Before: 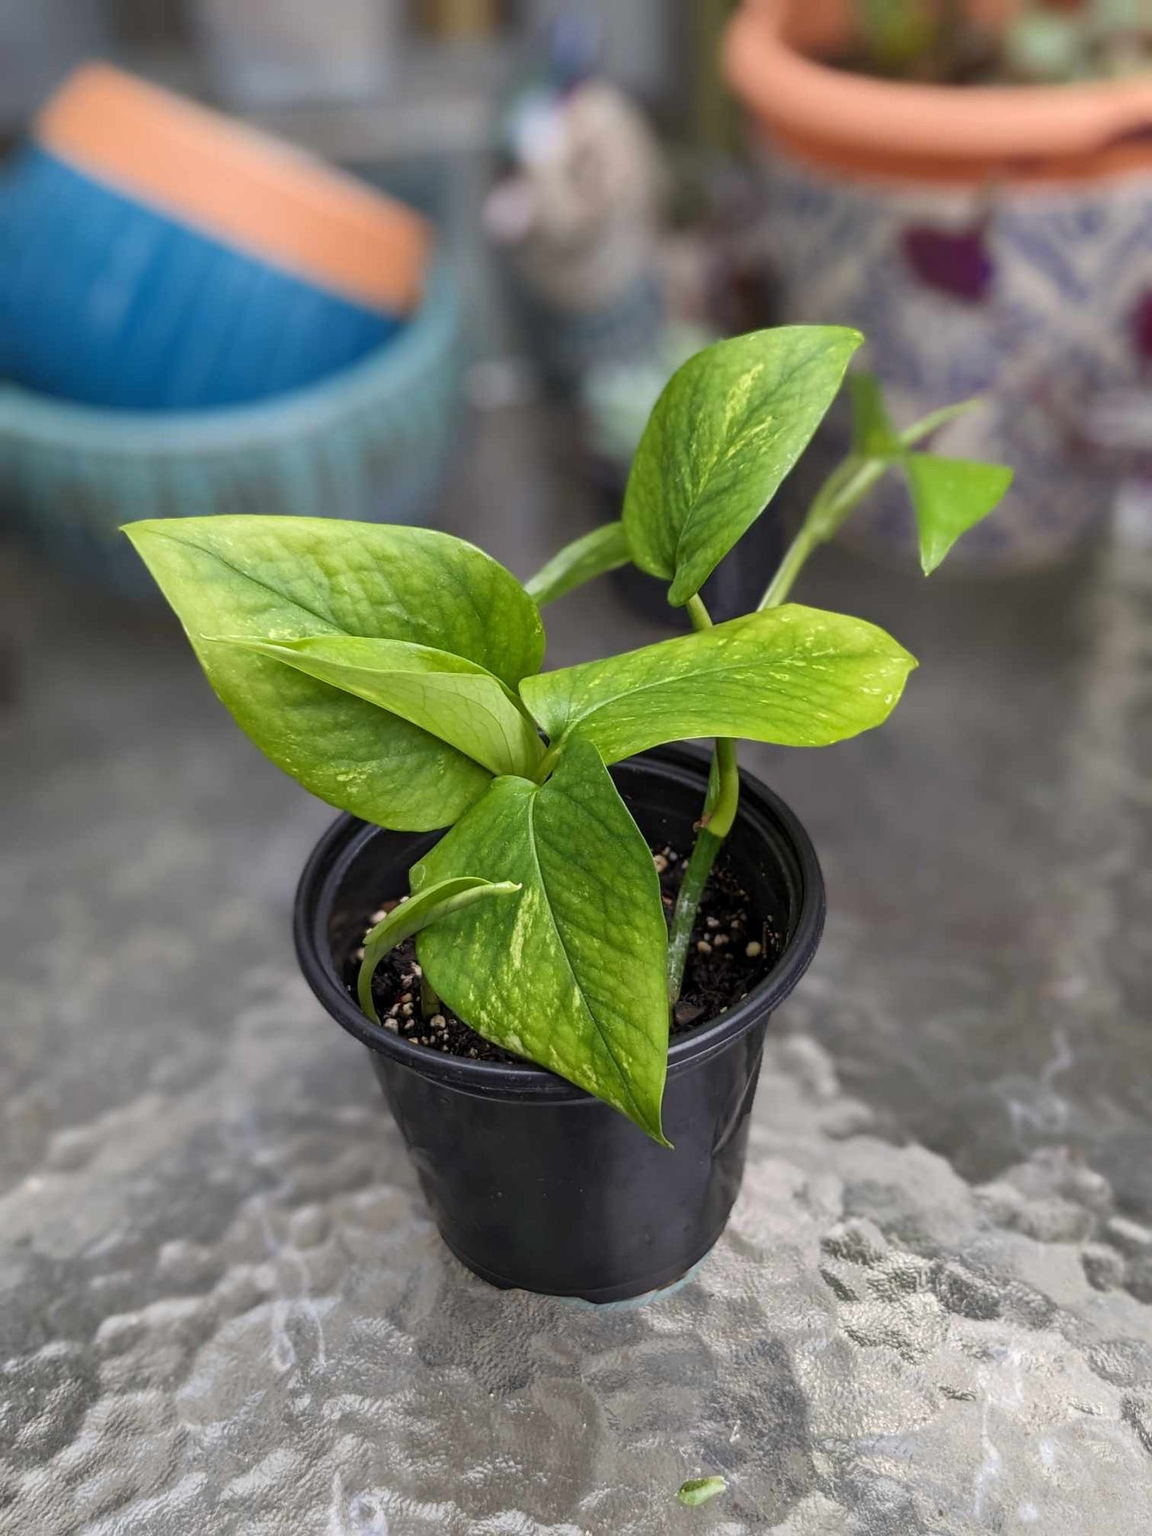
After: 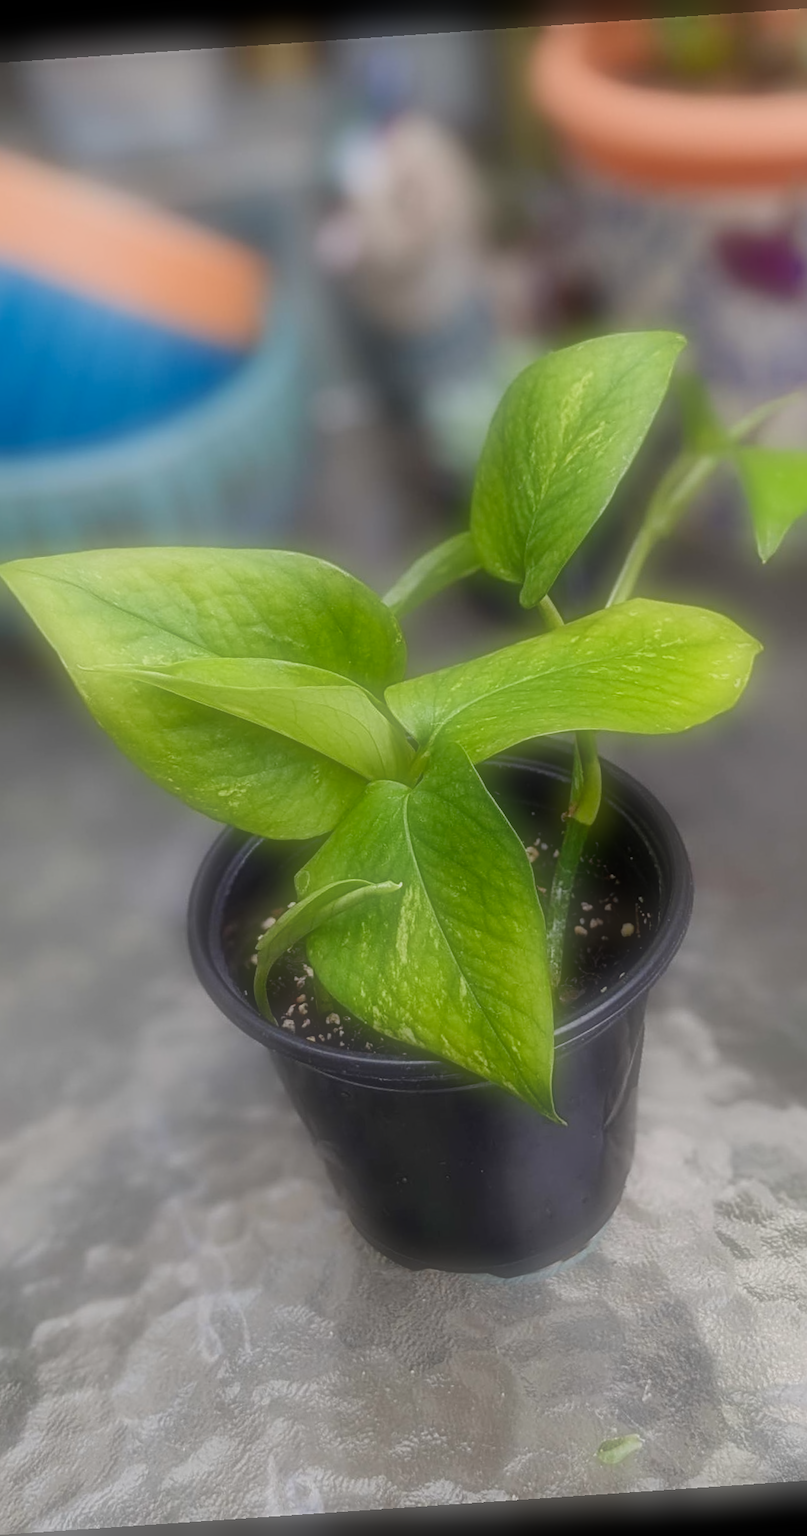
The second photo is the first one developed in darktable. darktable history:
rotate and perspective: rotation -4.2°, shear 0.006, automatic cropping off
filmic rgb: black relative exposure -16 EV, threshold -0.33 EV, transition 3.19 EV, structure ↔ texture 100%, target black luminance 0%, hardness 7.57, latitude 72.96%, contrast 0.908, highlights saturation mix 10%, shadows ↔ highlights balance -0.38%, add noise in highlights 0, preserve chrominance no, color science v4 (2020), iterations of high-quality reconstruction 10, enable highlight reconstruction true
sharpen: radius 4
soften: on, module defaults
crop and rotate: left 13.342%, right 19.991%
